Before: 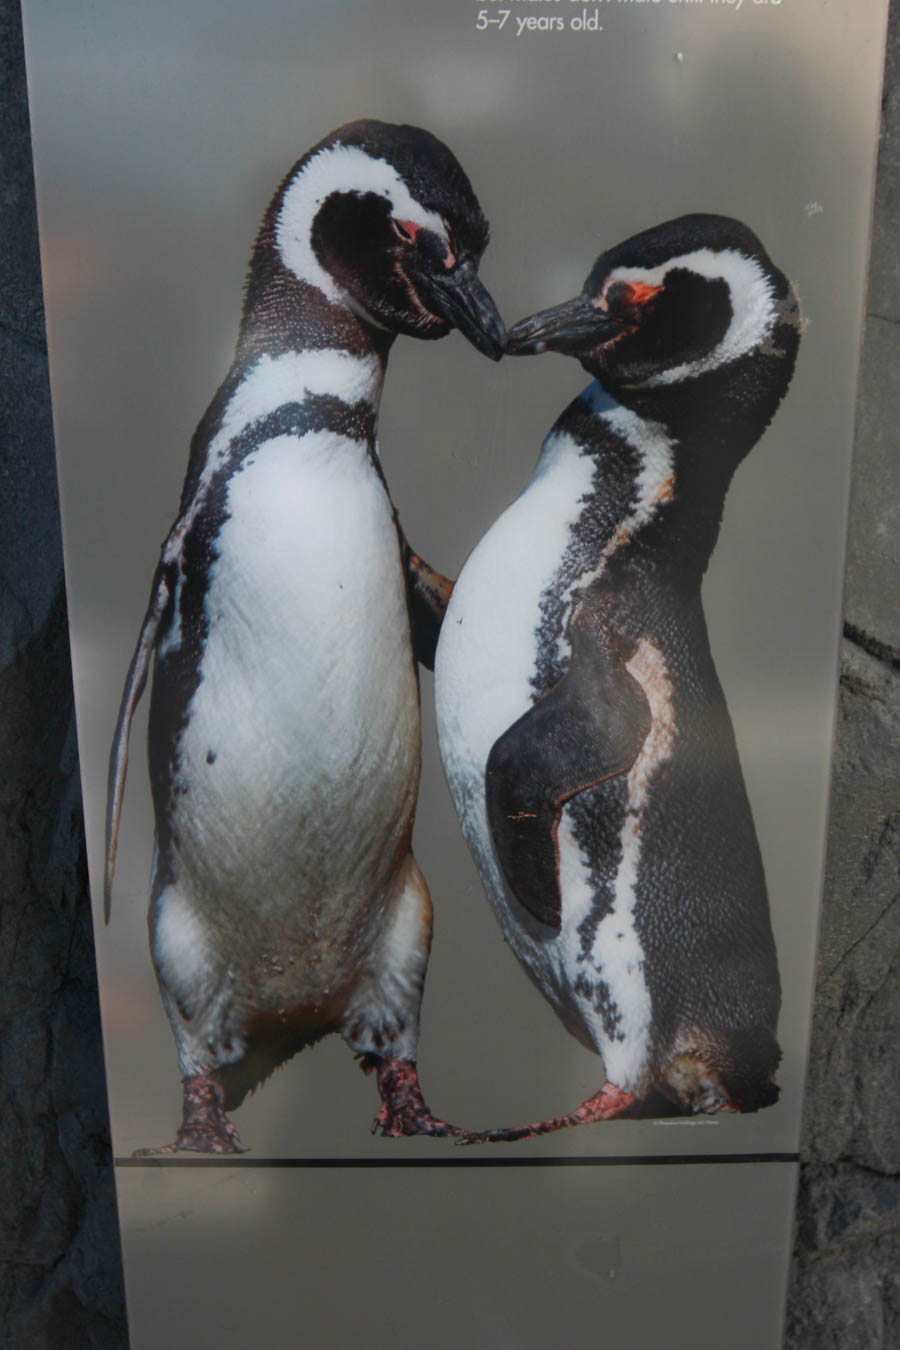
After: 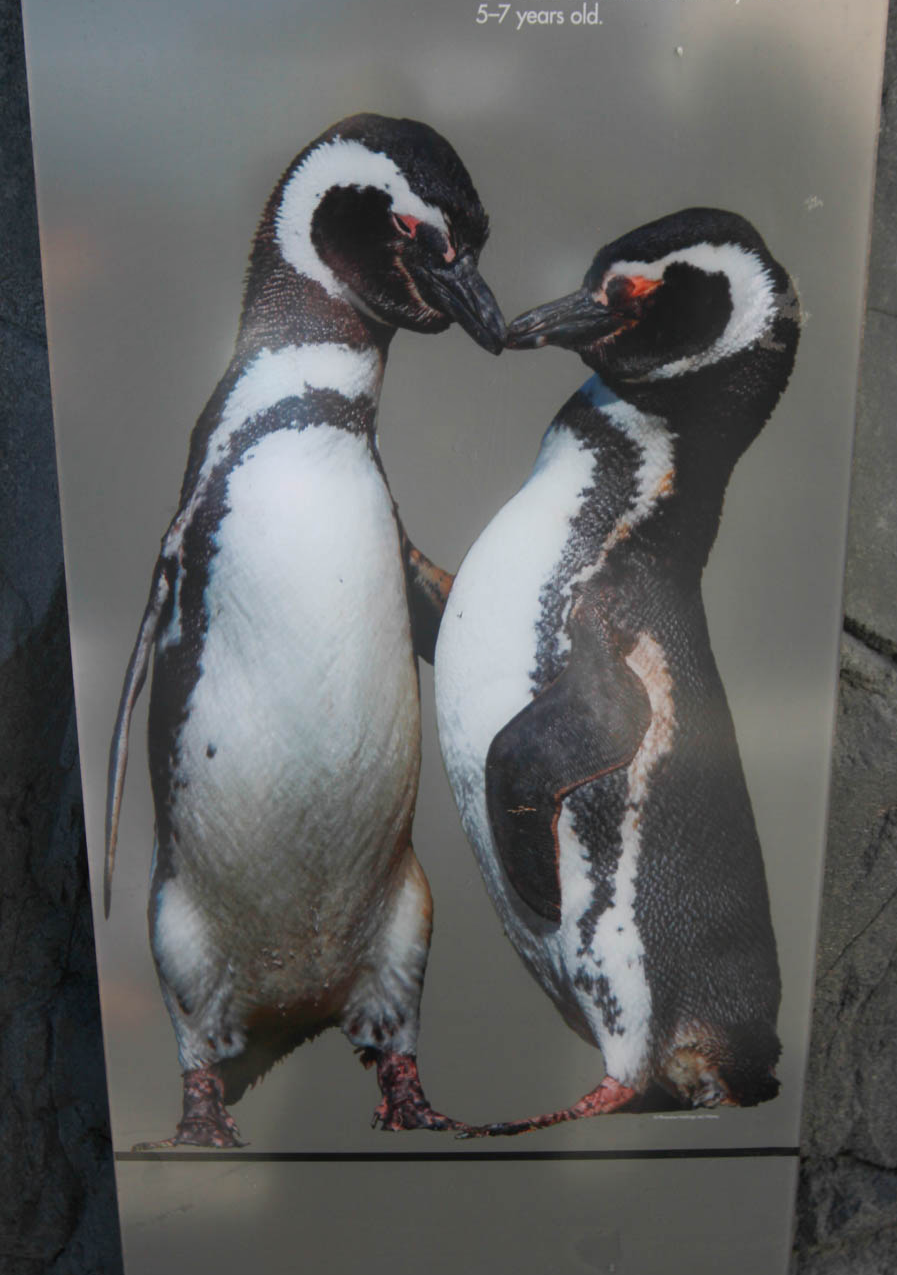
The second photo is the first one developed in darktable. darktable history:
tone equalizer: on, module defaults
bloom: size 38%, threshold 95%, strength 30%
crop: top 0.448%, right 0.264%, bottom 5.045%
